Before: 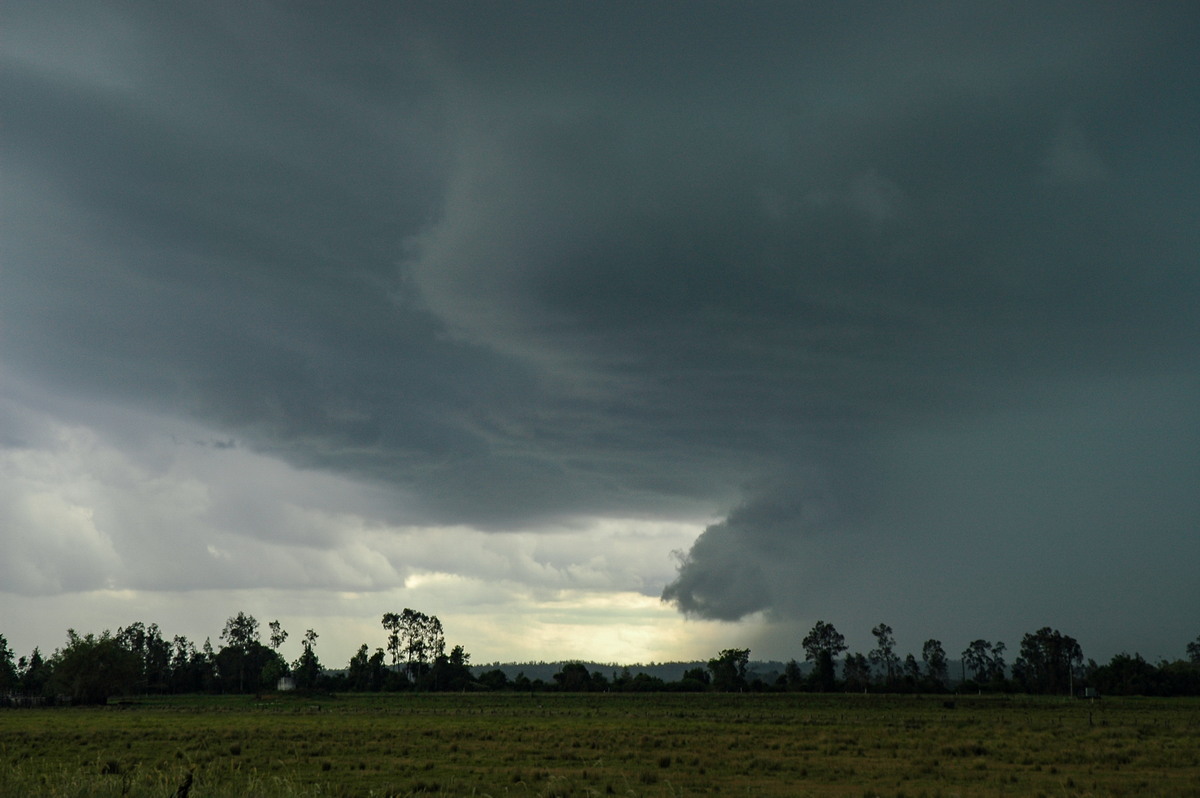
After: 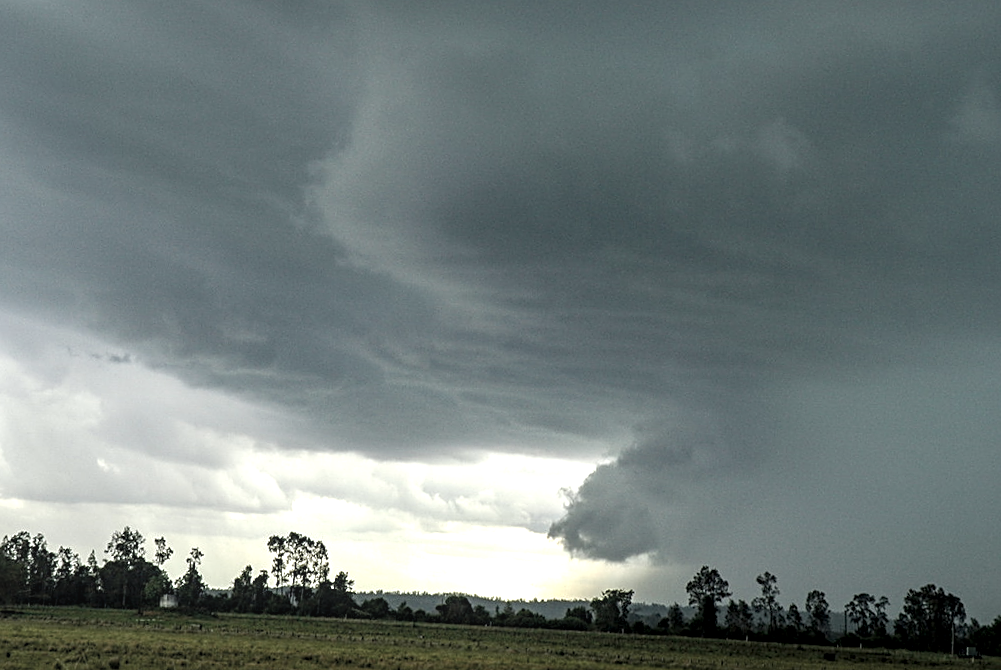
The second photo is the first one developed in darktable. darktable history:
exposure: black level correction 0.001, exposure 1 EV, compensate exposure bias true, compensate highlight preservation false
local contrast: on, module defaults
color correction: highlights b* 0.064, saturation 0.496
crop and rotate: angle -3.01°, left 5.418%, top 5.159%, right 4.69%, bottom 4.337%
tone equalizer: on, module defaults
sharpen: on, module defaults
color balance rgb: perceptual saturation grading › global saturation 17.865%, global vibrance 20%
